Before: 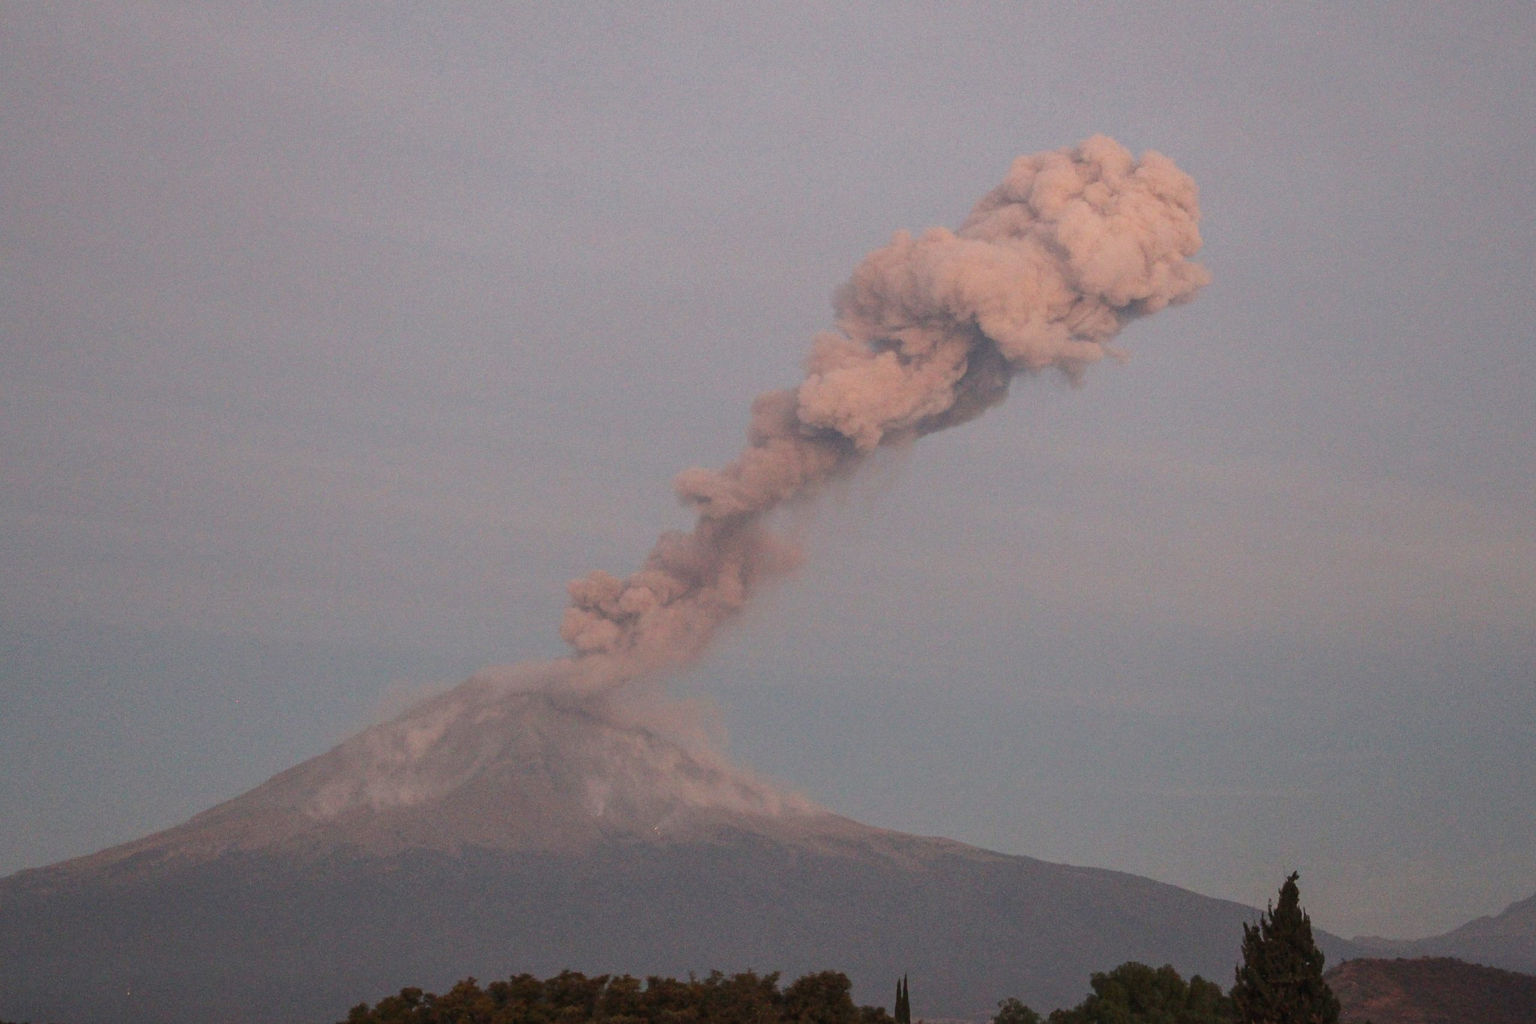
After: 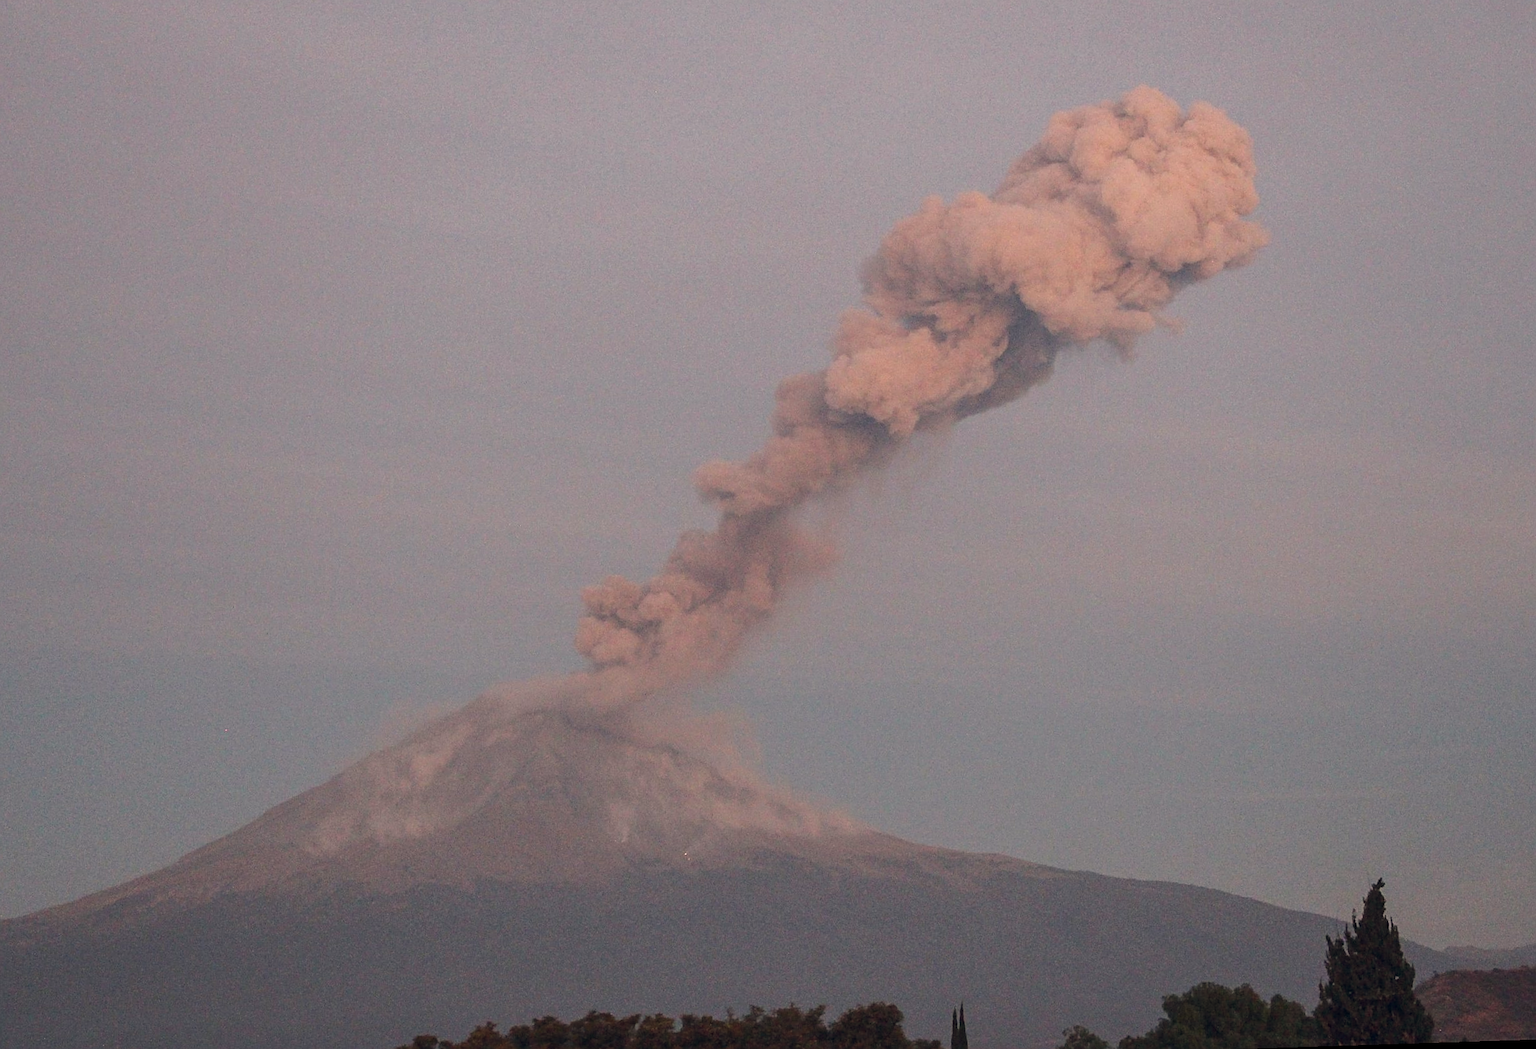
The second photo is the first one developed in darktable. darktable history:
rotate and perspective: rotation -1.77°, lens shift (horizontal) 0.004, automatic cropping off
color balance rgb: shadows lift › hue 87.51°, highlights gain › chroma 1.62%, highlights gain › hue 55.1°, global offset › chroma 0.06%, global offset › hue 253.66°, linear chroma grading › global chroma 0.5%
crop: left 3.305%, top 6.436%, right 6.389%, bottom 3.258%
sharpen: on, module defaults
